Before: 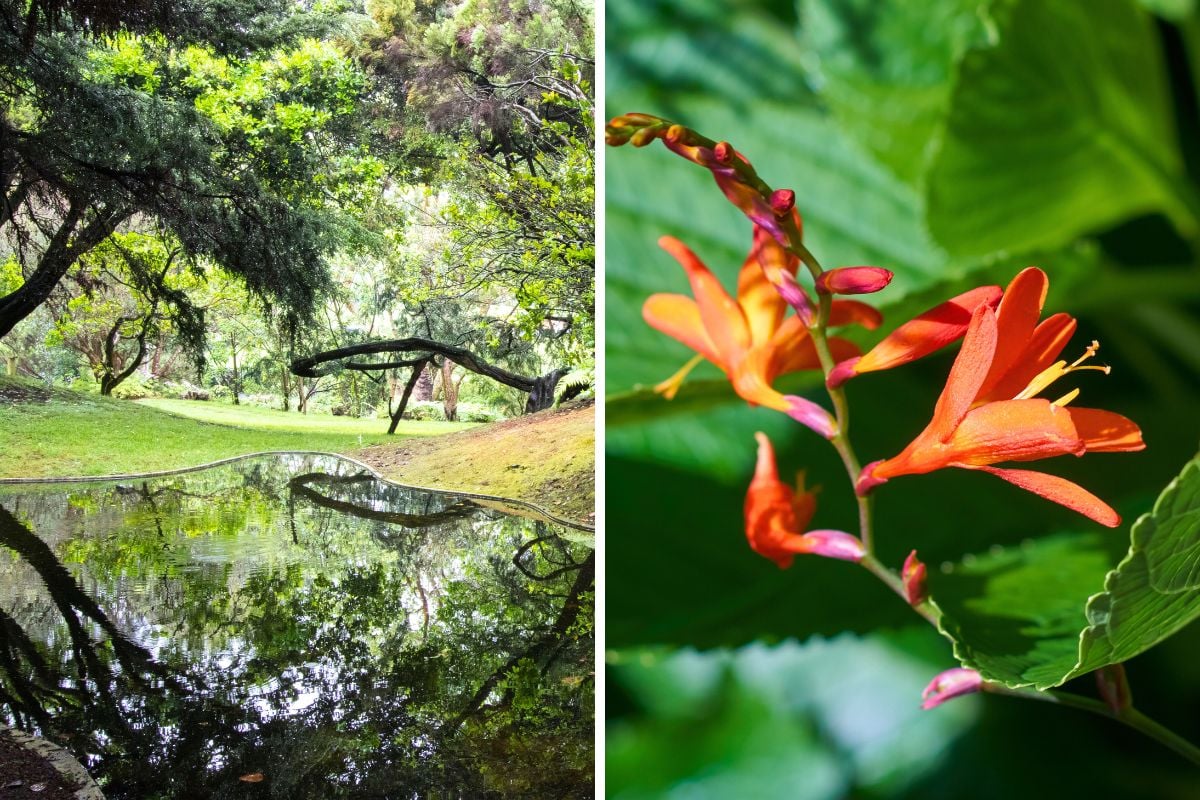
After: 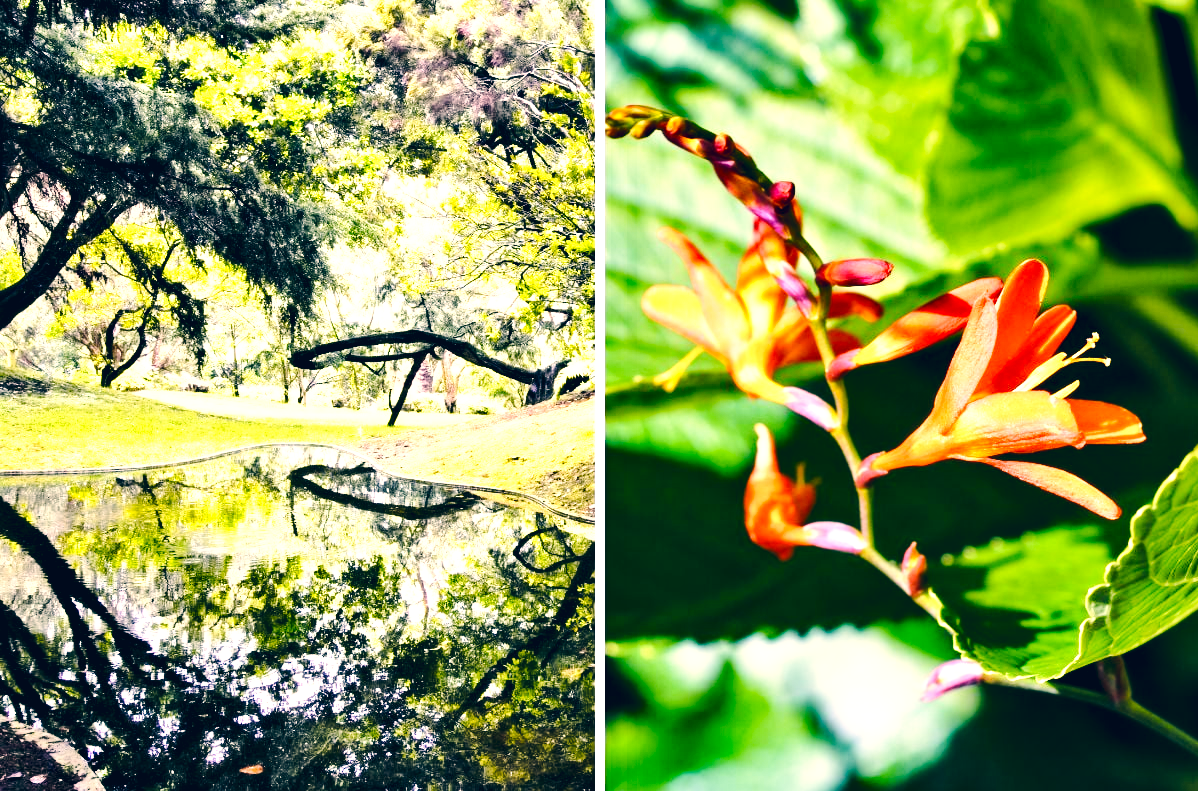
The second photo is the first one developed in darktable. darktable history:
tone curve: curves: ch0 [(0, 0.003) (0.117, 0.101) (0.257, 0.246) (0.408, 0.432) (0.611, 0.653) (0.824, 0.846) (1, 1)]; ch1 [(0, 0) (0.227, 0.197) (0.405, 0.421) (0.501, 0.501) (0.522, 0.53) (0.563, 0.572) (0.589, 0.611) (0.699, 0.709) (0.976, 0.992)]; ch2 [(0, 0) (0.208, 0.176) (0.377, 0.38) (0.5, 0.5) (0.537, 0.534) (0.571, 0.576) (0.681, 0.746) (1, 1)], color space Lab, independent channels, preserve colors none
color calibration: illuminant as shot in camera, x 0.358, y 0.373, temperature 4628.91 K
base curve: curves: ch0 [(0, 0) (0.028, 0.03) (0.121, 0.232) (0.46, 0.748) (0.859, 0.968) (1, 1)], preserve colors none
crop: top 1.083%, right 0.101%
shadows and highlights: radius 112.99, shadows 51.47, white point adjustment 9.03, highlights -5.21, soften with gaussian
contrast equalizer: octaves 7, y [[0.513, 0.565, 0.608, 0.562, 0.512, 0.5], [0.5 ×6], [0.5, 0.5, 0.5, 0.528, 0.598, 0.658], [0 ×6], [0 ×6]]
color correction: highlights a* 10.33, highlights b* 14.02, shadows a* -9.8, shadows b* -15.12
